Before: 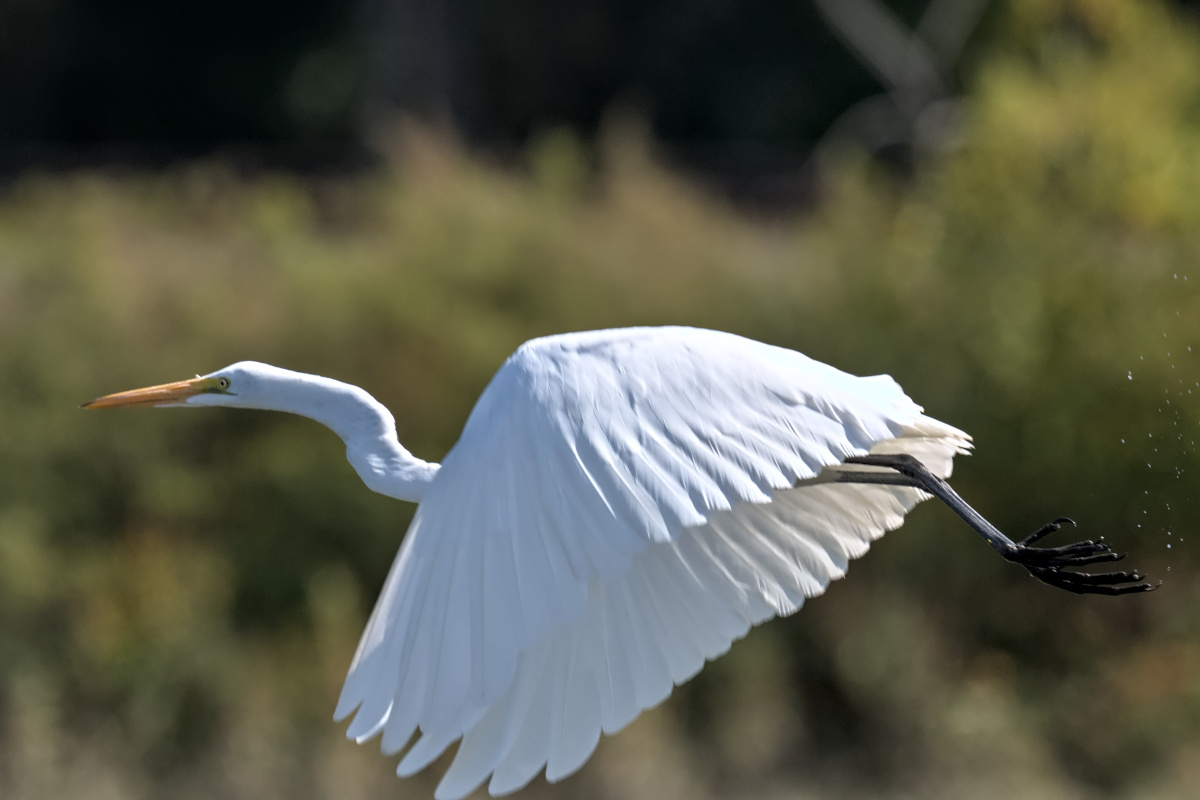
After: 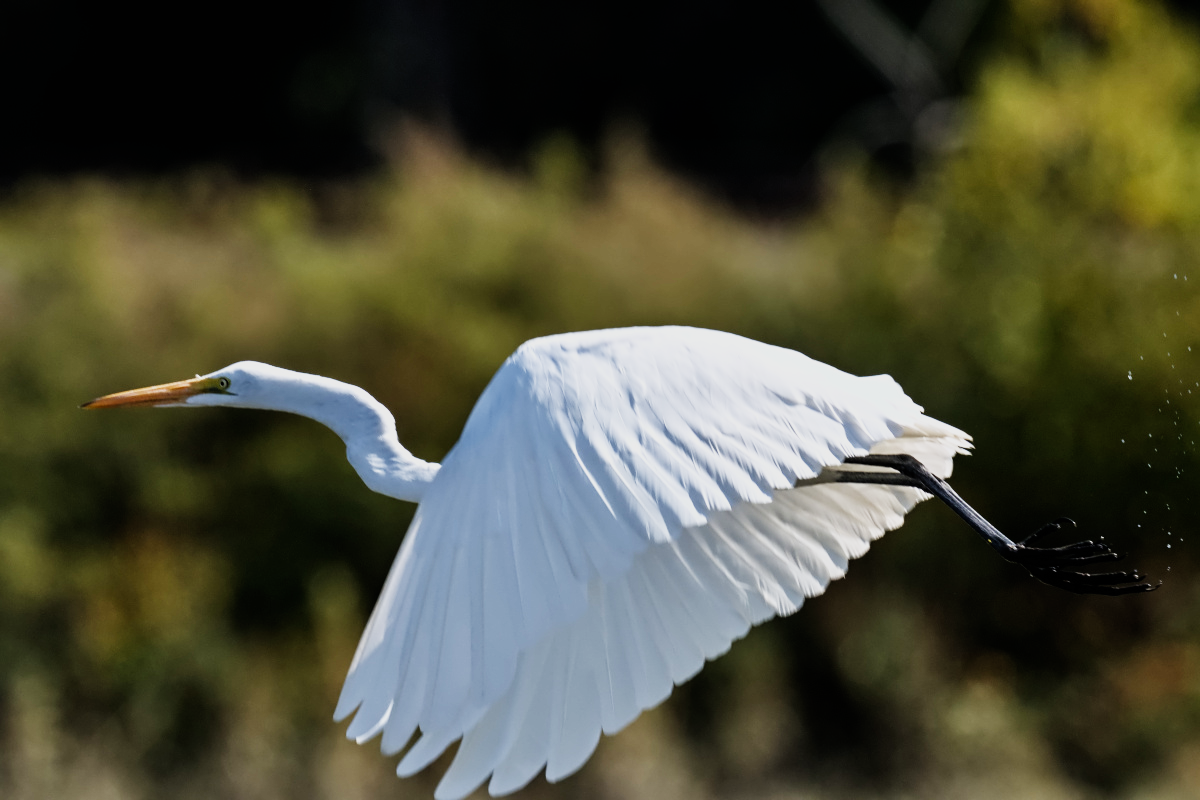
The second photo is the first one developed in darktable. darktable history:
sigmoid: contrast 2, skew -0.2, preserve hue 0%, red attenuation 0.1, red rotation 0.035, green attenuation 0.1, green rotation -0.017, blue attenuation 0.15, blue rotation -0.052, base primaries Rec2020
